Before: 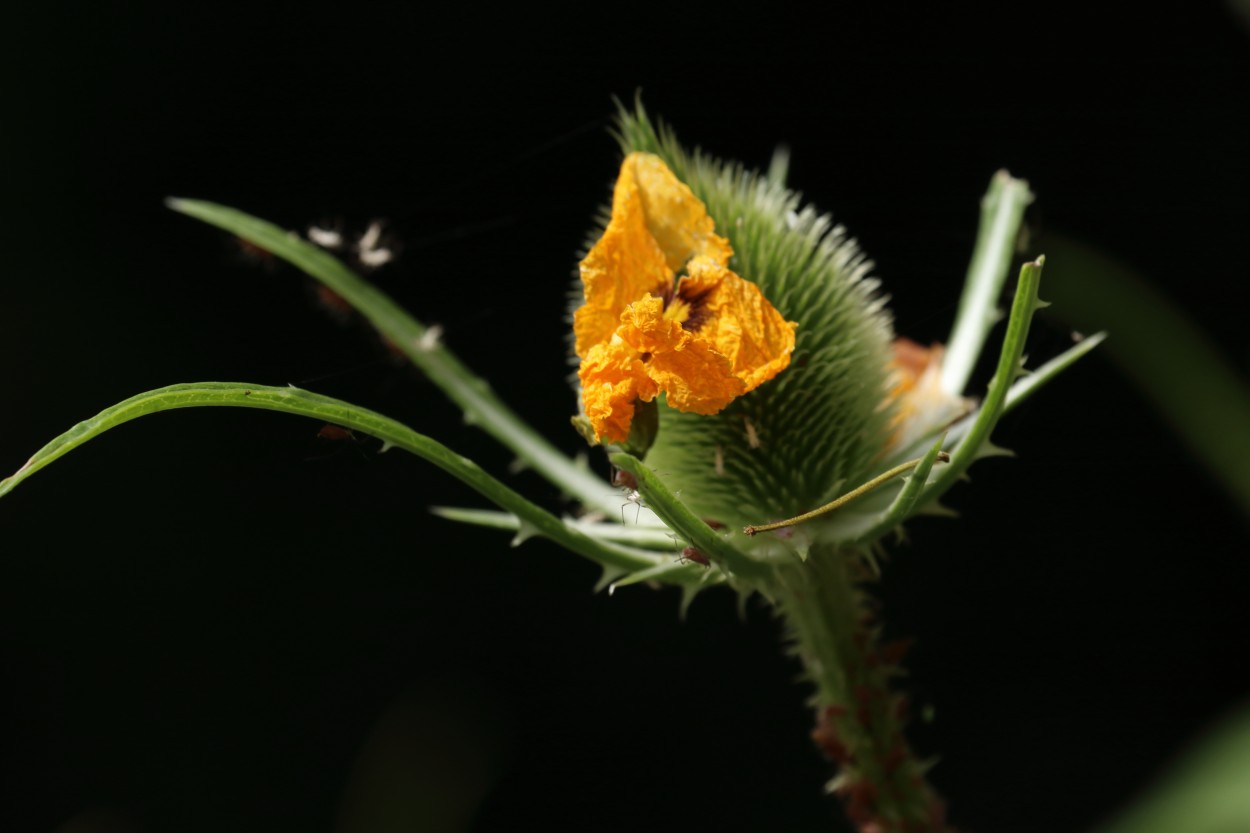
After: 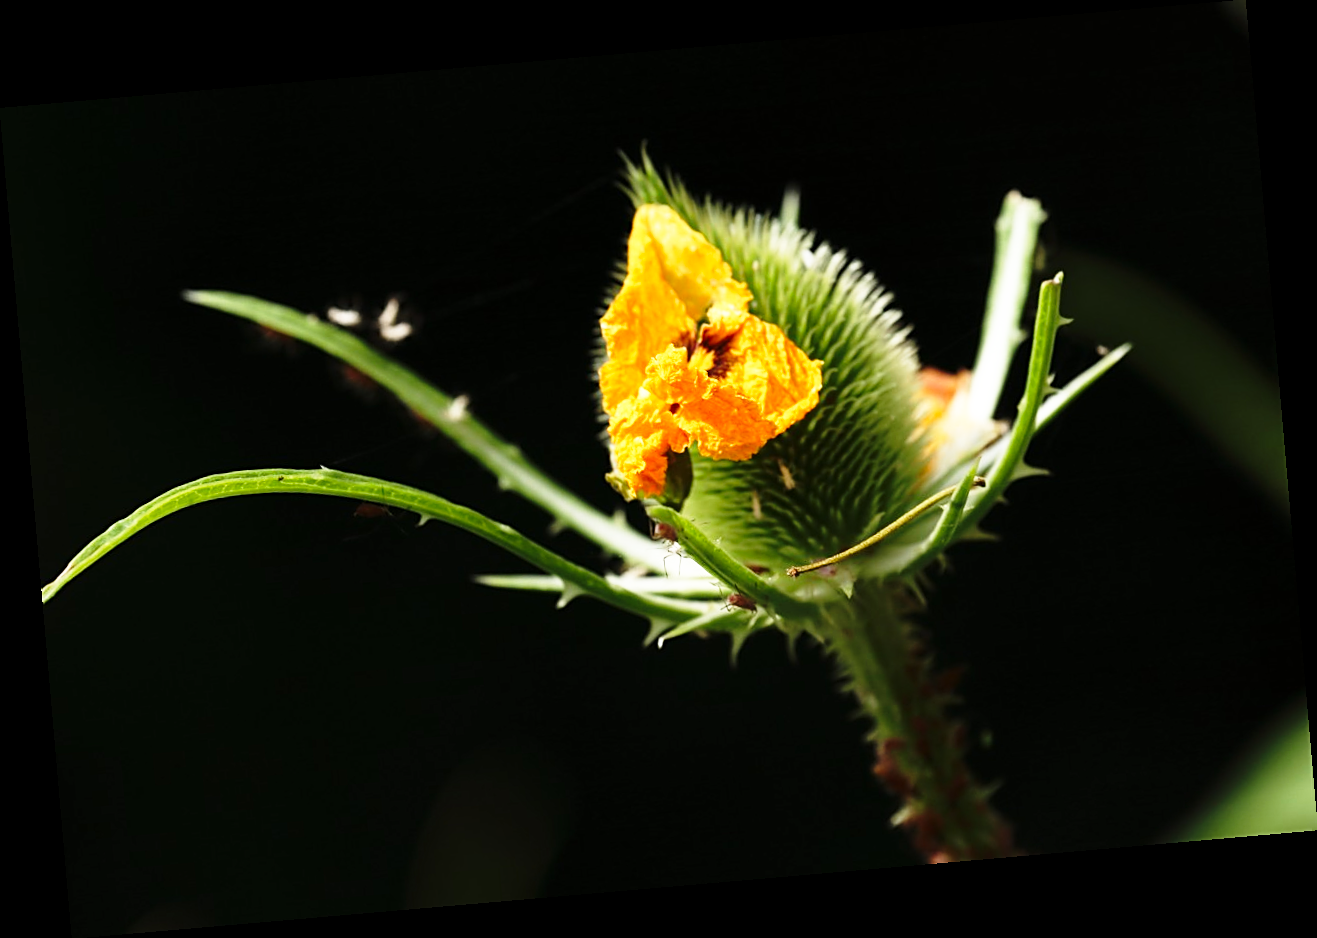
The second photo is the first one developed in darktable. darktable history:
sharpen: on, module defaults
rotate and perspective: rotation -4.98°, automatic cropping off
base curve: curves: ch0 [(0, 0) (0.026, 0.03) (0.109, 0.232) (0.351, 0.748) (0.669, 0.968) (1, 1)], preserve colors none
